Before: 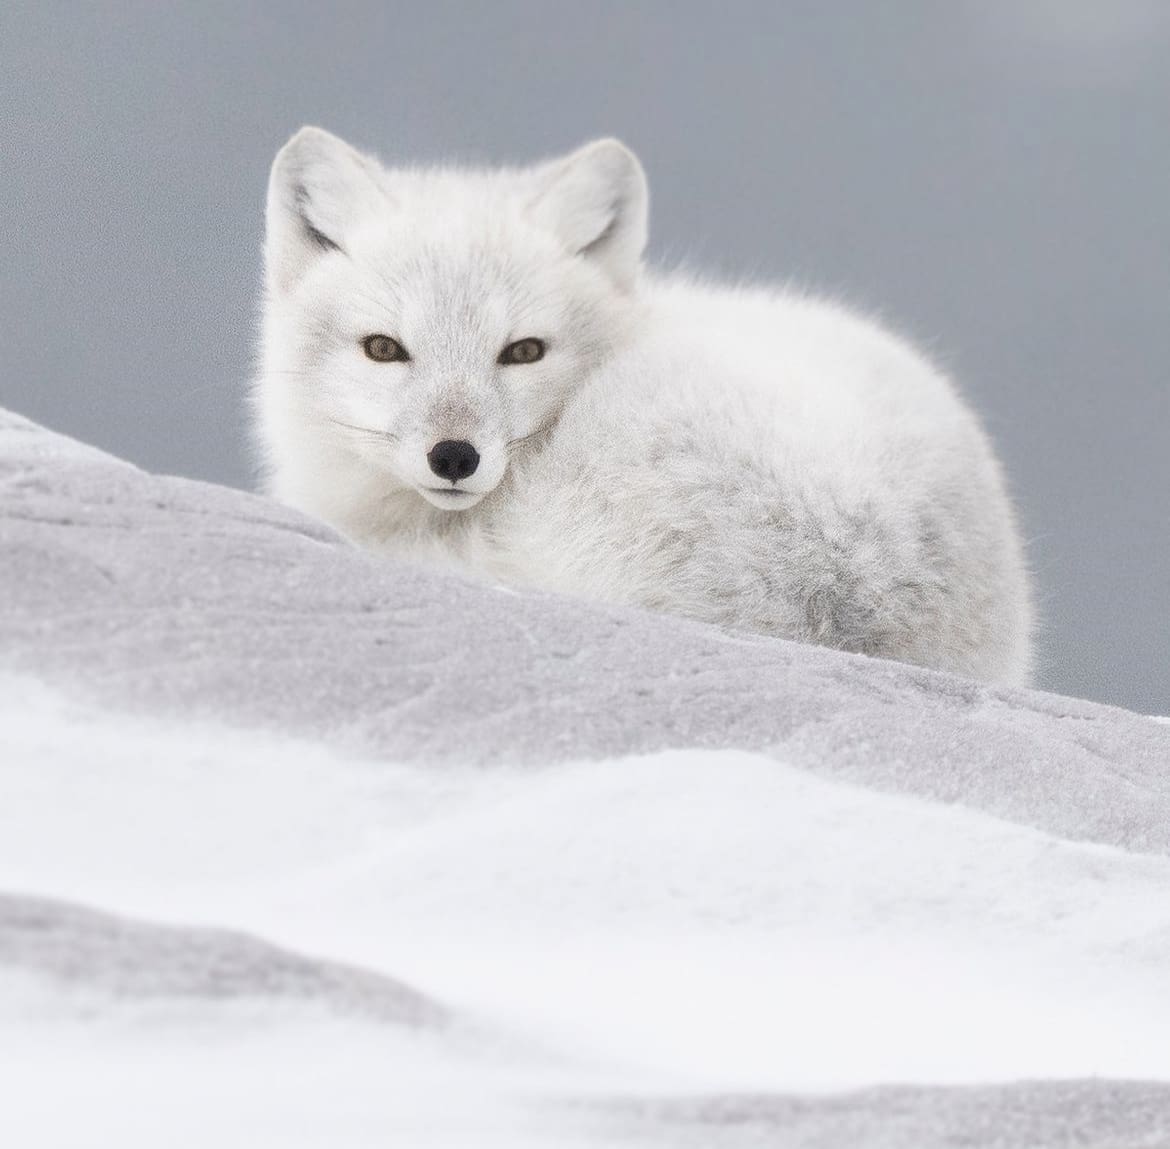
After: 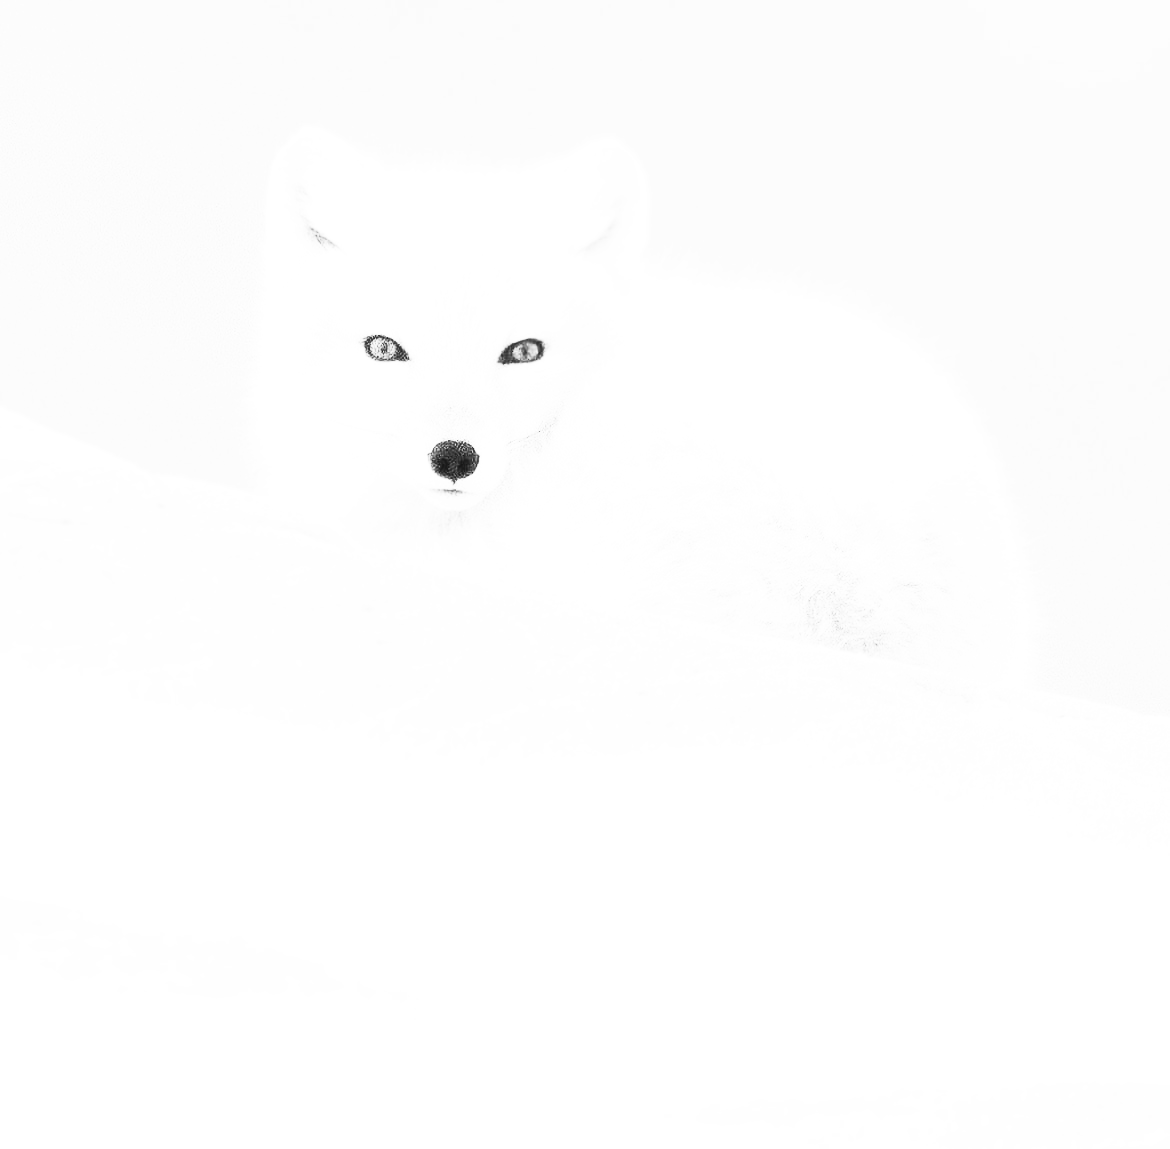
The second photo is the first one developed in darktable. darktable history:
base curve: curves: ch0 [(0, 0.003) (0.001, 0.002) (0.006, 0.004) (0.02, 0.022) (0.048, 0.086) (0.094, 0.234) (0.162, 0.431) (0.258, 0.629) (0.385, 0.8) (0.548, 0.918) (0.751, 0.988) (1, 1)], preserve colors none
contrast brightness saturation: contrast 0.53, brightness 0.47, saturation -1
